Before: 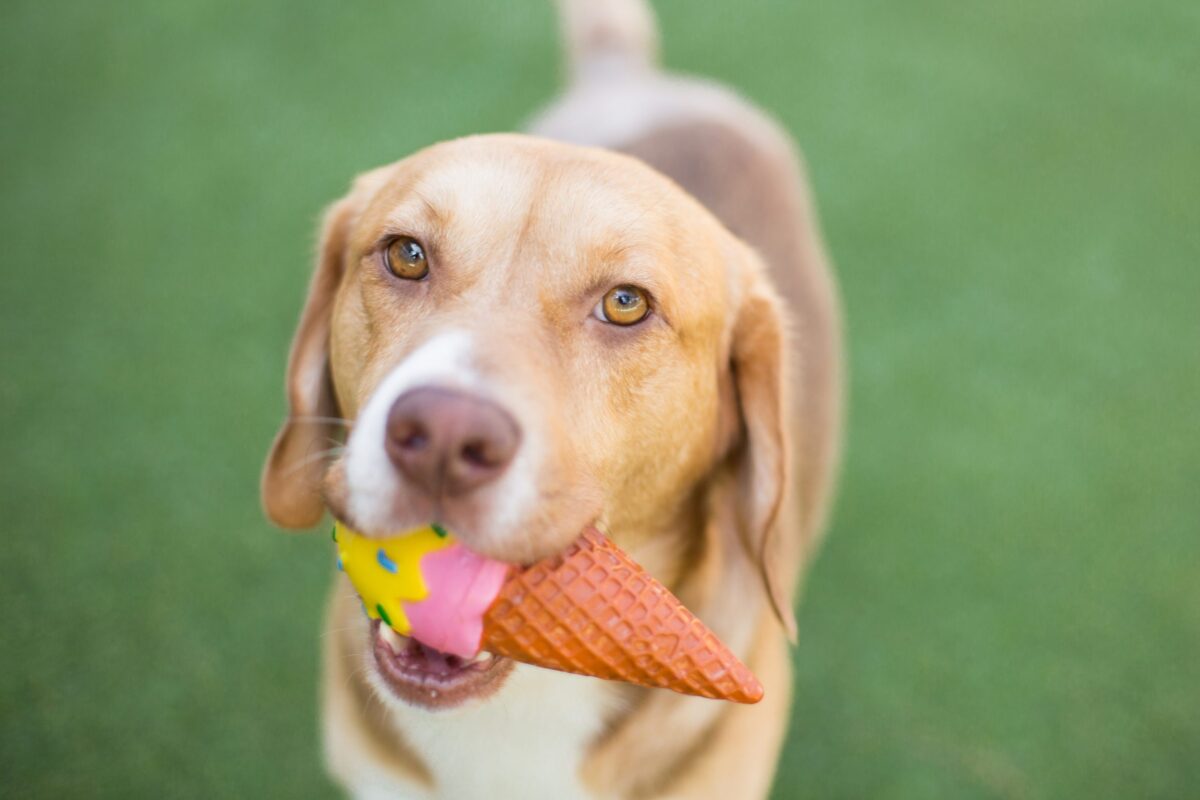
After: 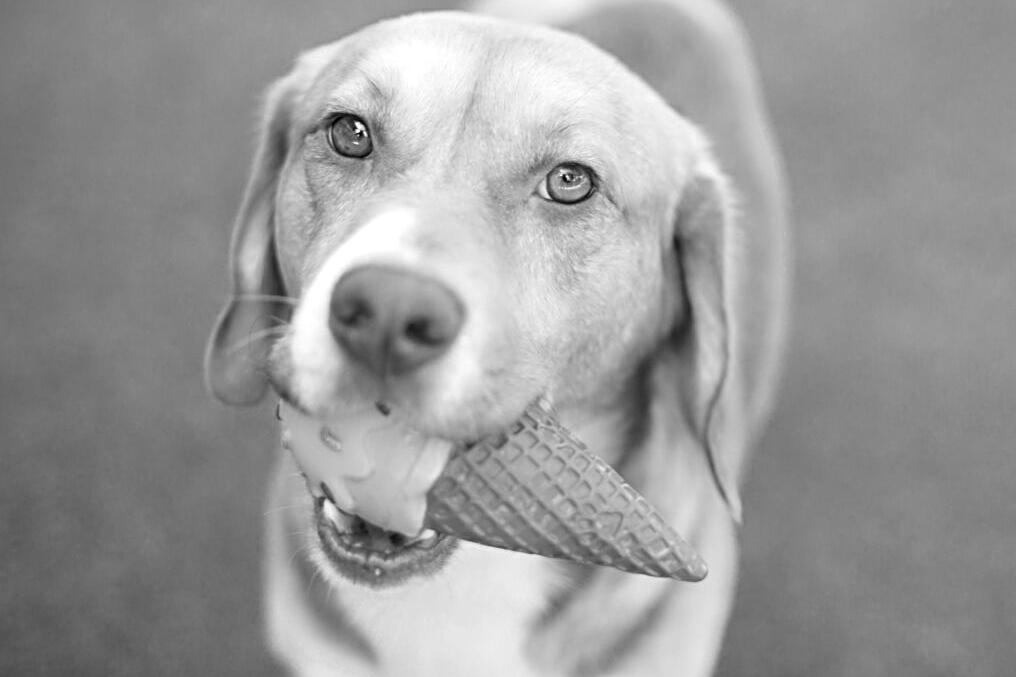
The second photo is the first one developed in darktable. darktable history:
exposure: black level correction 0.001, exposure 0.296 EV, compensate highlight preservation false
sharpen: radius 3.127
crop and rotate: left 4.671%, top 15.294%, right 10.654%
color calibration: output gray [0.31, 0.36, 0.33, 0], illuminant as shot in camera, x 0.358, y 0.373, temperature 4628.91 K
